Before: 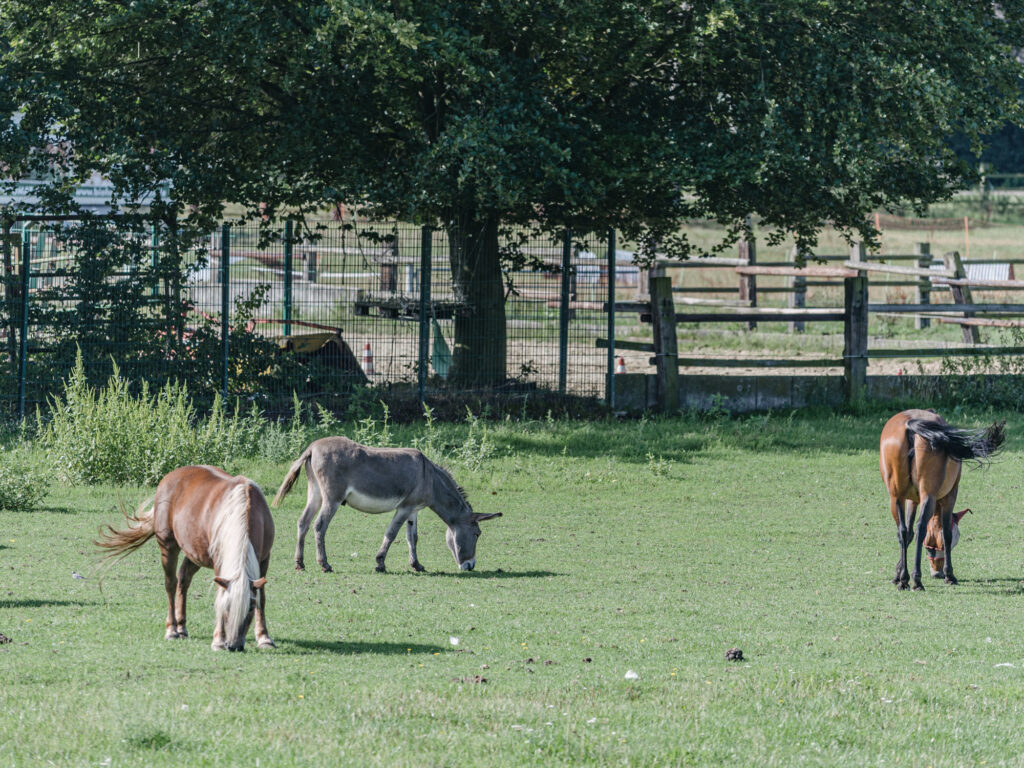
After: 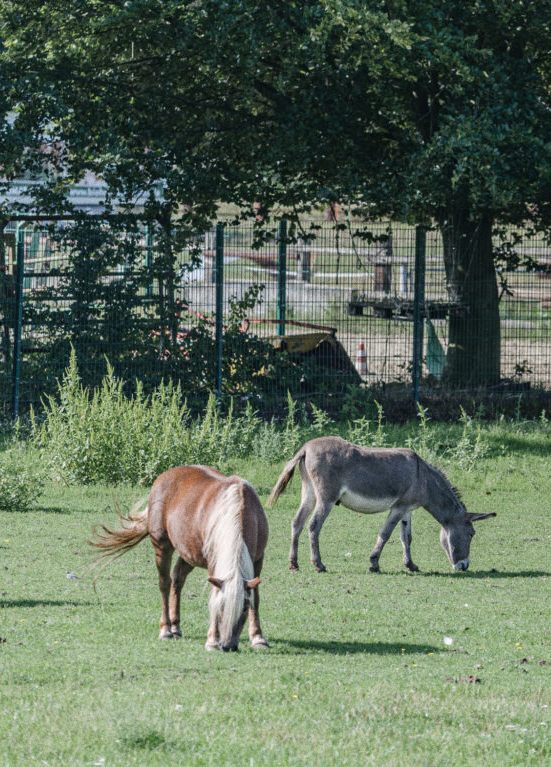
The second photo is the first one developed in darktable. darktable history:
grain: coarseness 0.09 ISO
crop: left 0.587%, right 45.588%, bottom 0.086%
